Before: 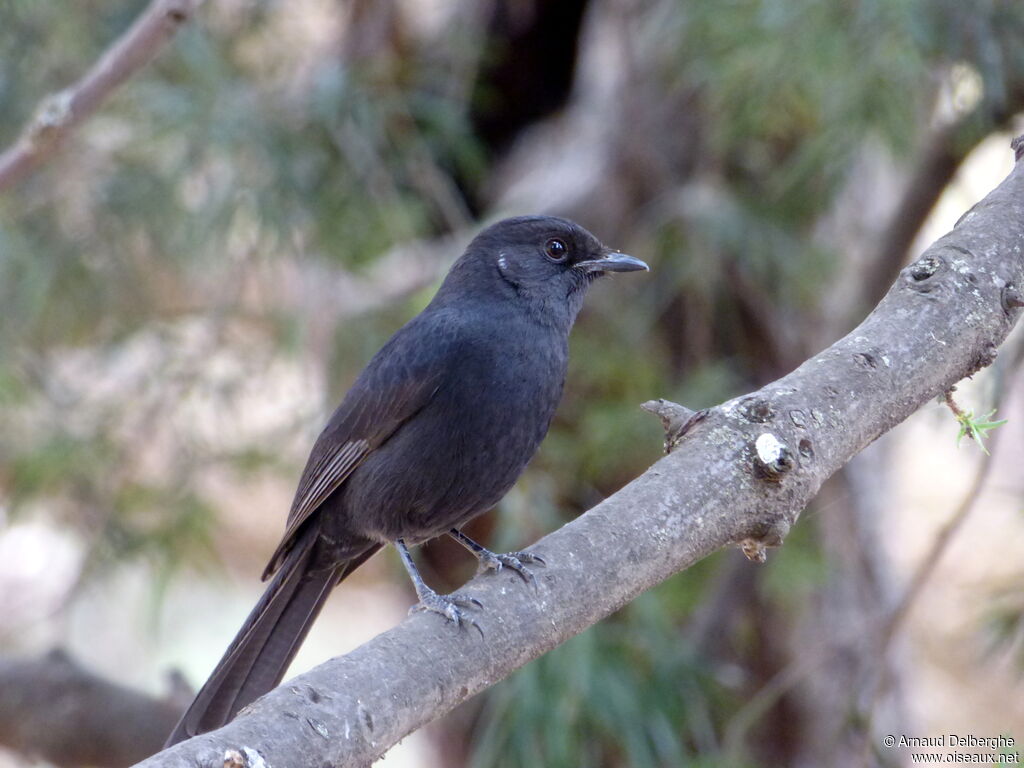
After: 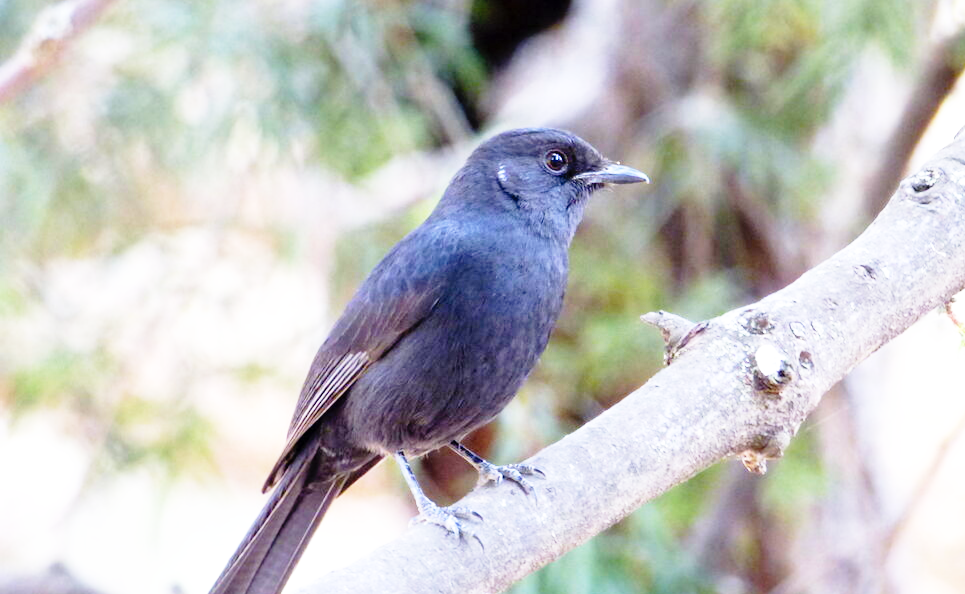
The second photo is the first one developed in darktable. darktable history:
exposure: exposure 0.298 EV, compensate highlight preservation false
crop and rotate: angle 0.074°, top 11.512%, right 5.569%, bottom 11.01%
contrast brightness saturation: contrast 0.033, brightness 0.059, saturation 0.127
base curve: curves: ch0 [(0, 0) (0.012, 0.01) (0.073, 0.168) (0.31, 0.711) (0.645, 0.957) (1, 1)], preserve colors none
